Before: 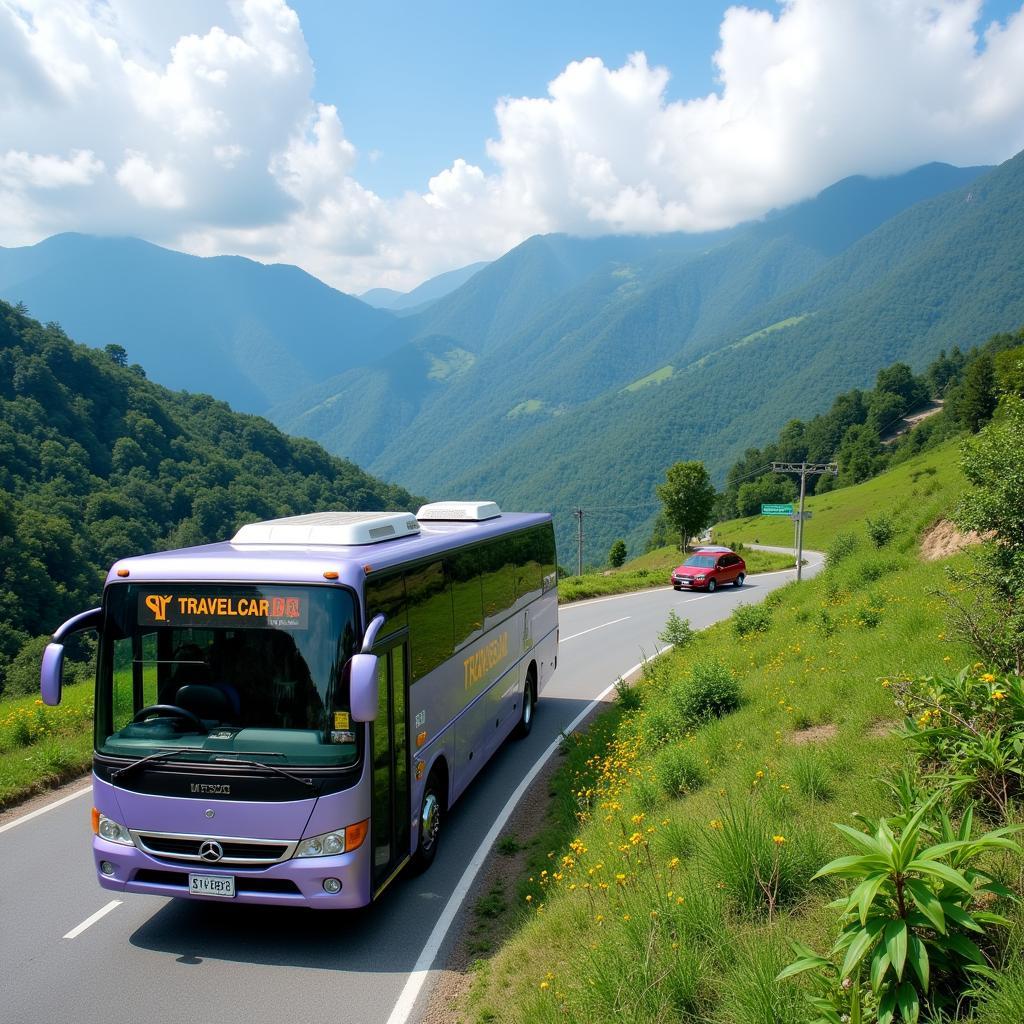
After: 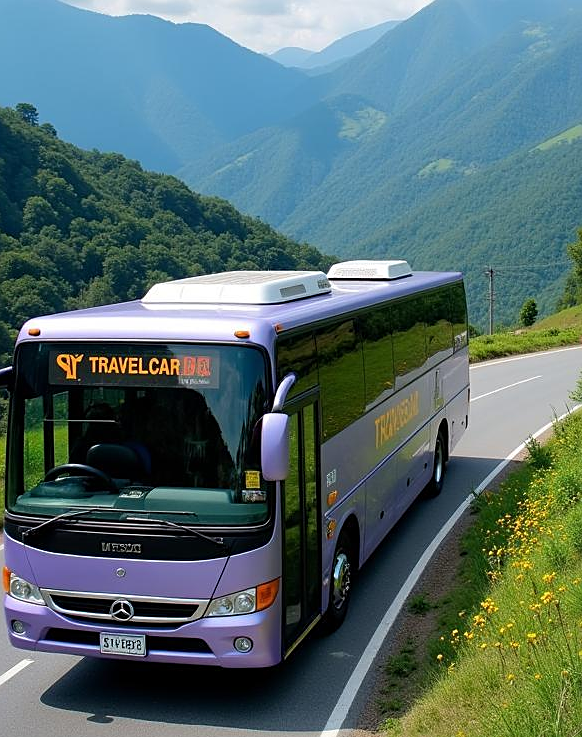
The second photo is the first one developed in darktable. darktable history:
crop: left 8.709%, top 23.554%, right 34.431%, bottom 4.376%
sharpen: on, module defaults
